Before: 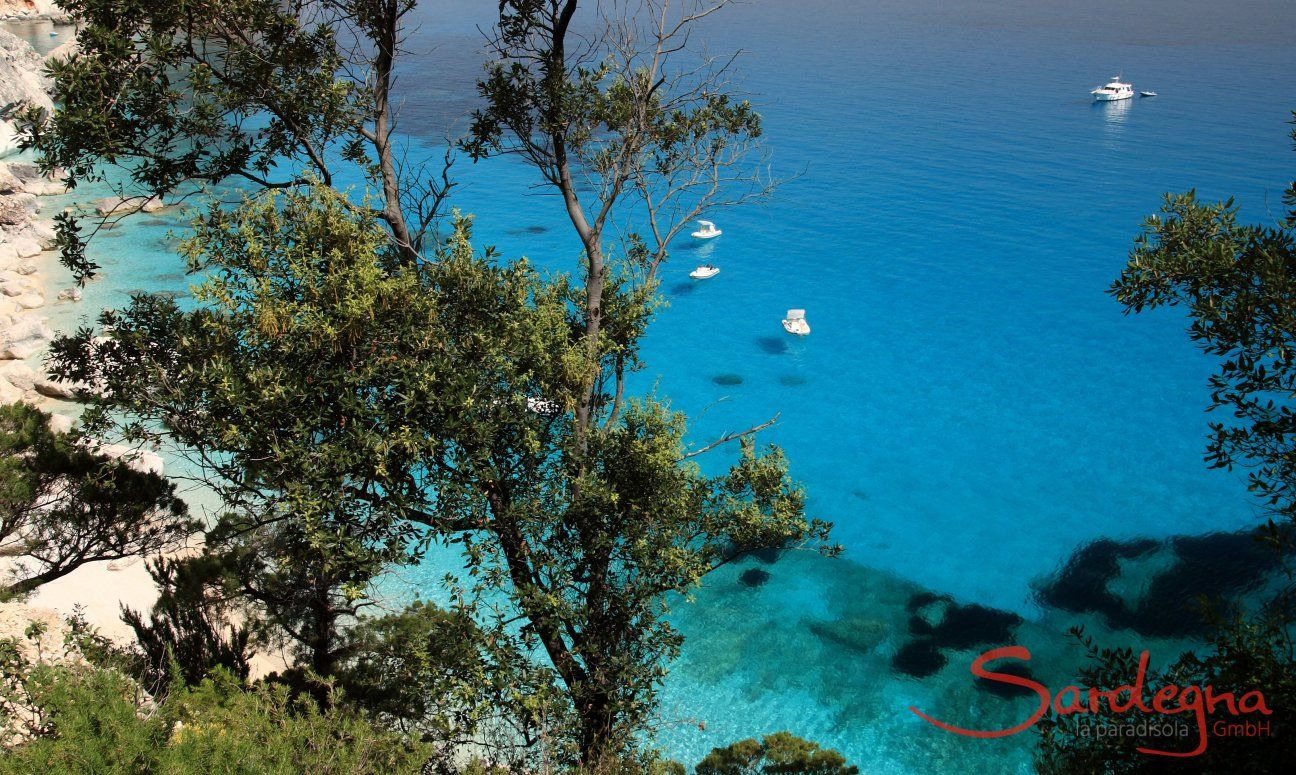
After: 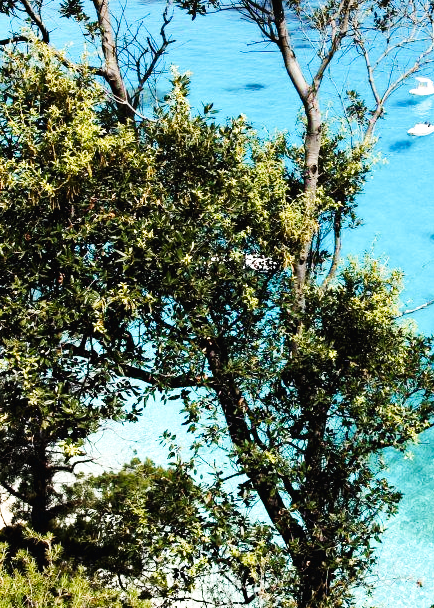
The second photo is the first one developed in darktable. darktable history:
crop and rotate: left 21.77%, top 18.528%, right 44.676%, bottom 2.997%
color contrast: green-magenta contrast 0.81
base curve: curves: ch0 [(0, 0.003) (0.001, 0.002) (0.006, 0.004) (0.02, 0.022) (0.048, 0.086) (0.094, 0.234) (0.162, 0.431) (0.258, 0.629) (0.385, 0.8) (0.548, 0.918) (0.751, 0.988) (1, 1)], preserve colors none
tone equalizer: -8 EV -0.417 EV, -7 EV -0.389 EV, -6 EV -0.333 EV, -5 EV -0.222 EV, -3 EV 0.222 EV, -2 EV 0.333 EV, -1 EV 0.389 EV, +0 EV 0.417 EV, edges refinement/feathering 500, mask exposure compensation -1.57 EV, preserve details no
